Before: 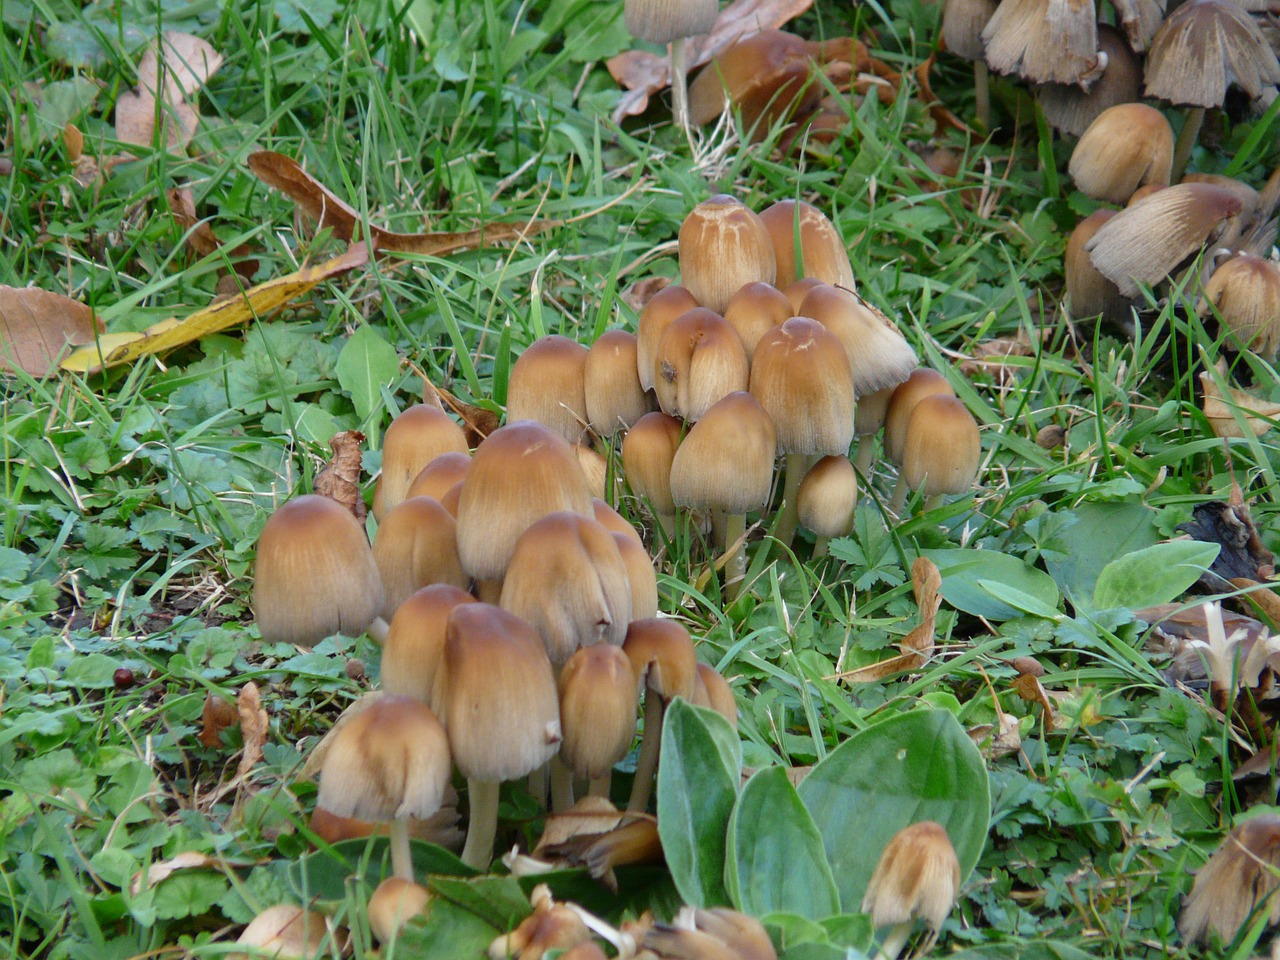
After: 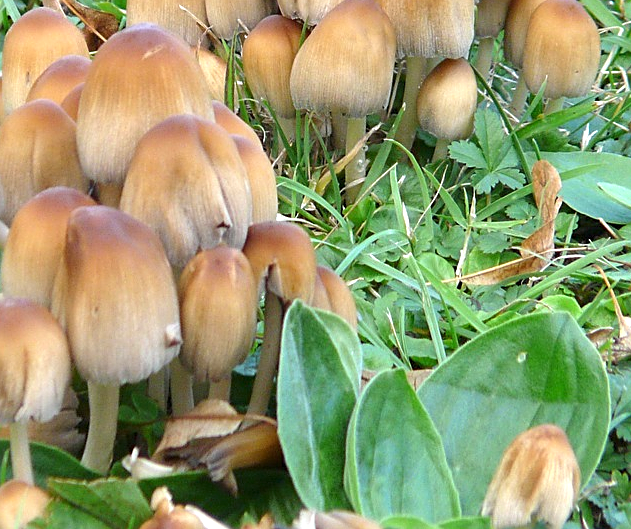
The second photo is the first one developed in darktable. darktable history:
sharpen: on, module defaults
crop: left 29.751%, top 41.357%, right 20.9%, bottom 3.512%
exposure: exposure 0.768 EV, compensate exposure bias true, compensate highlight preservation false
